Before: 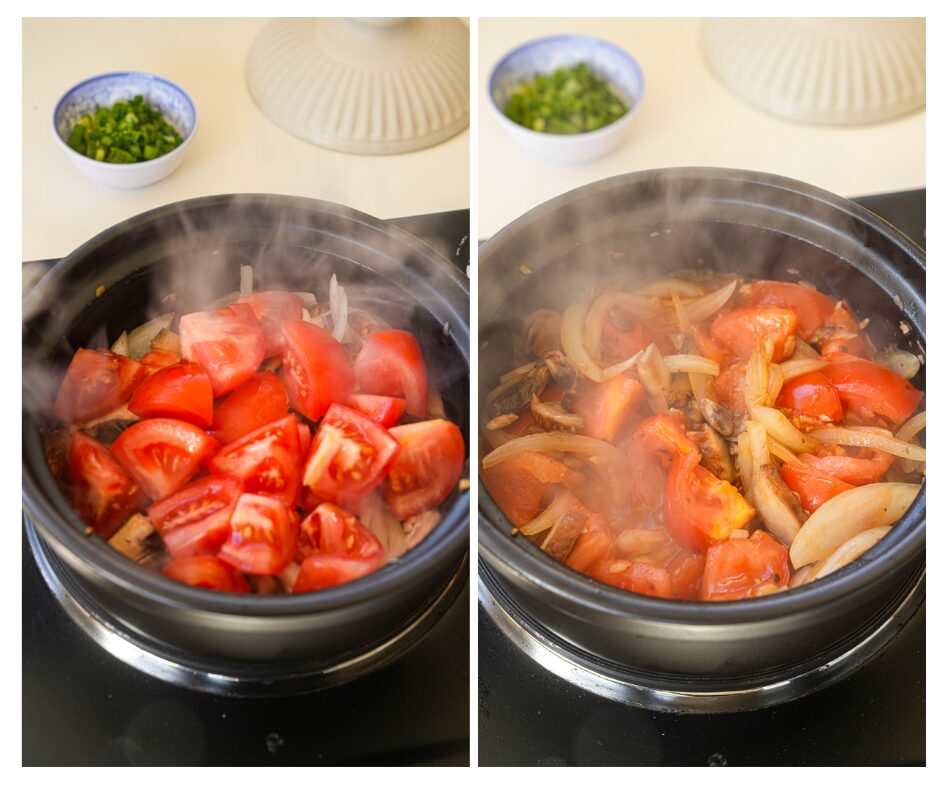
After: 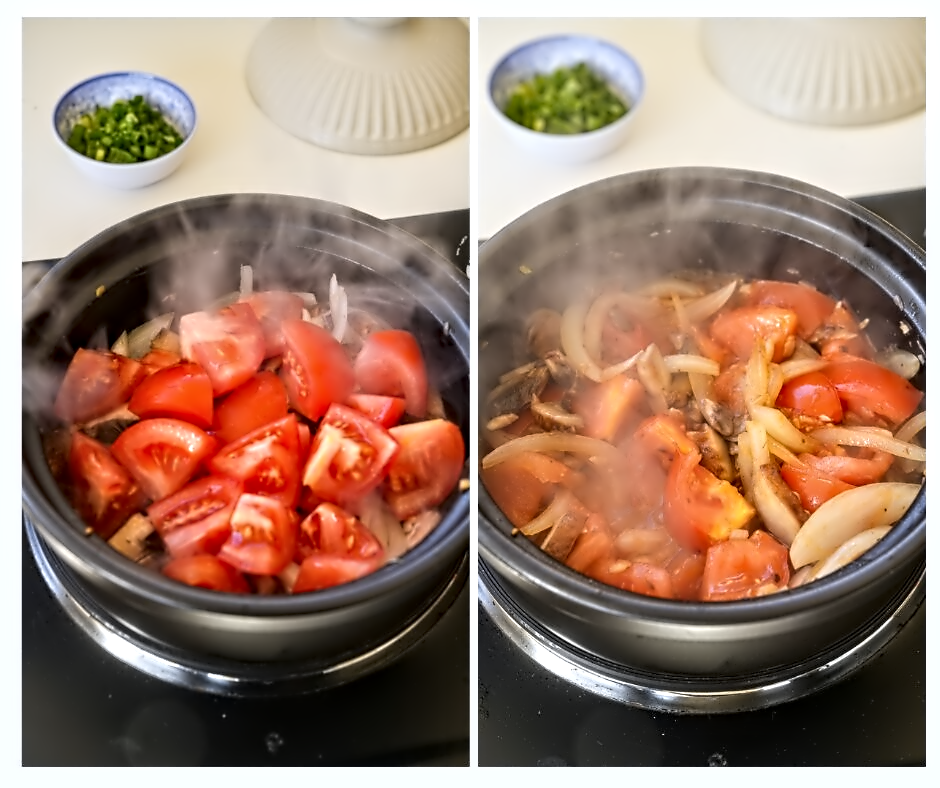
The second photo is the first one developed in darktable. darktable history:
contrast equalizer: octaves 7, y [[0.5, 0.542, 0.583, 0.625, 0.667, 0.708], [0.5 ×6], [0.5 ×6], [0, 0.033, 0.067, 0.1, 0.133, 0.167], [0, 0.05, 0.1, 0.15, 0.2, 0.25]]
white balance: red 0.976, blue 1.04
